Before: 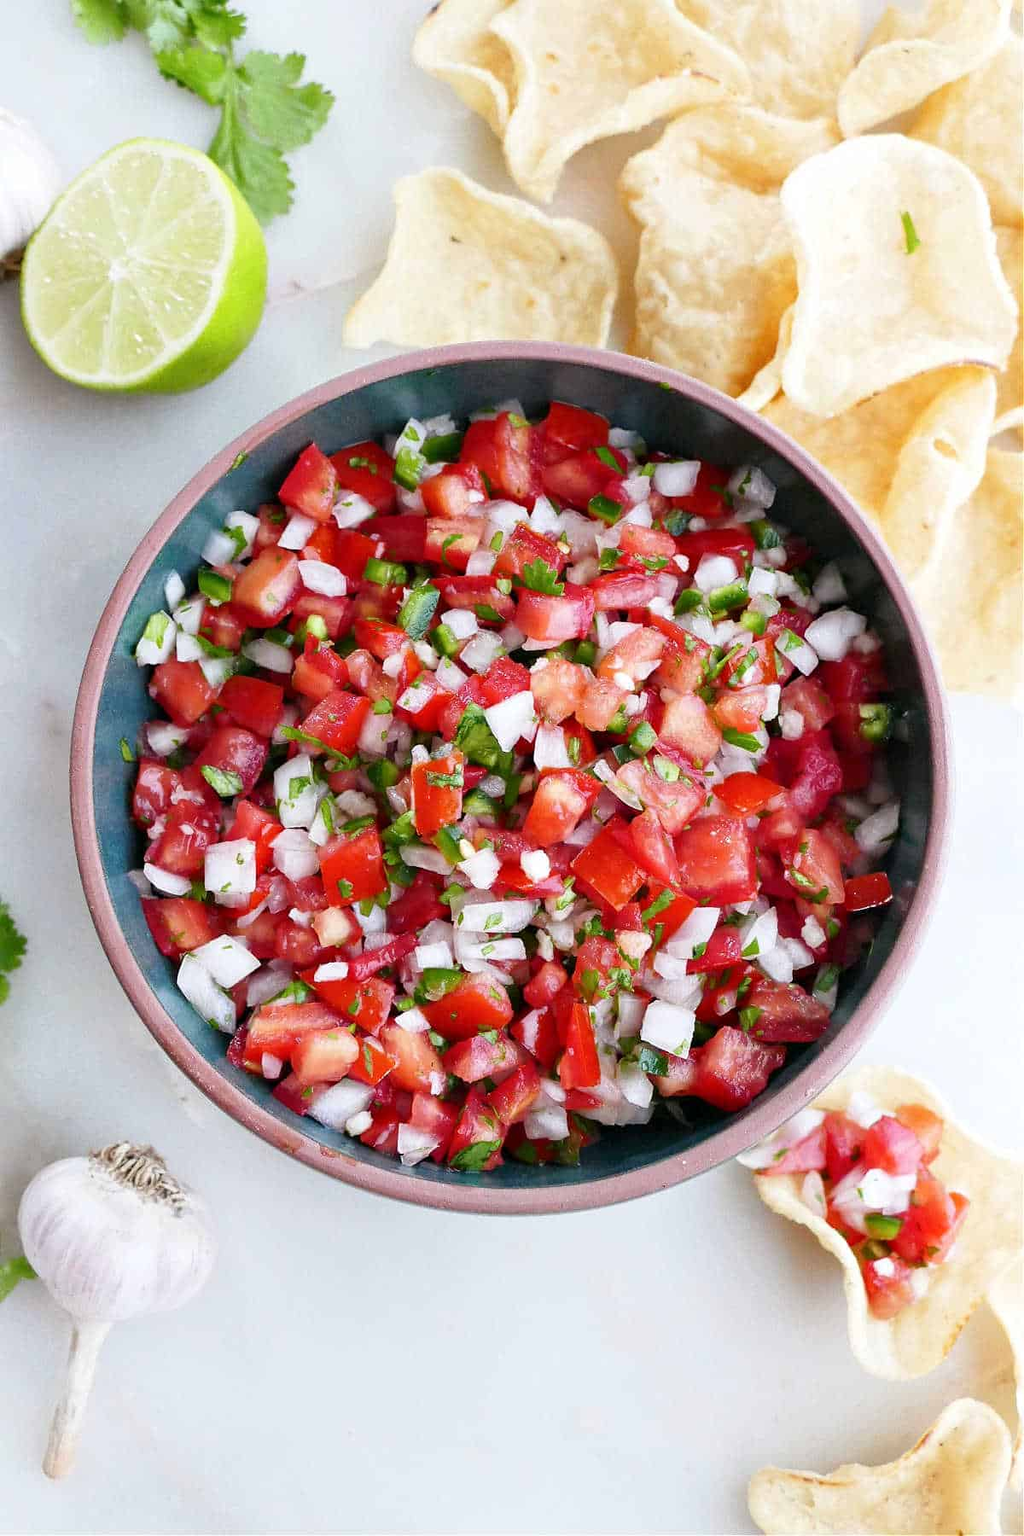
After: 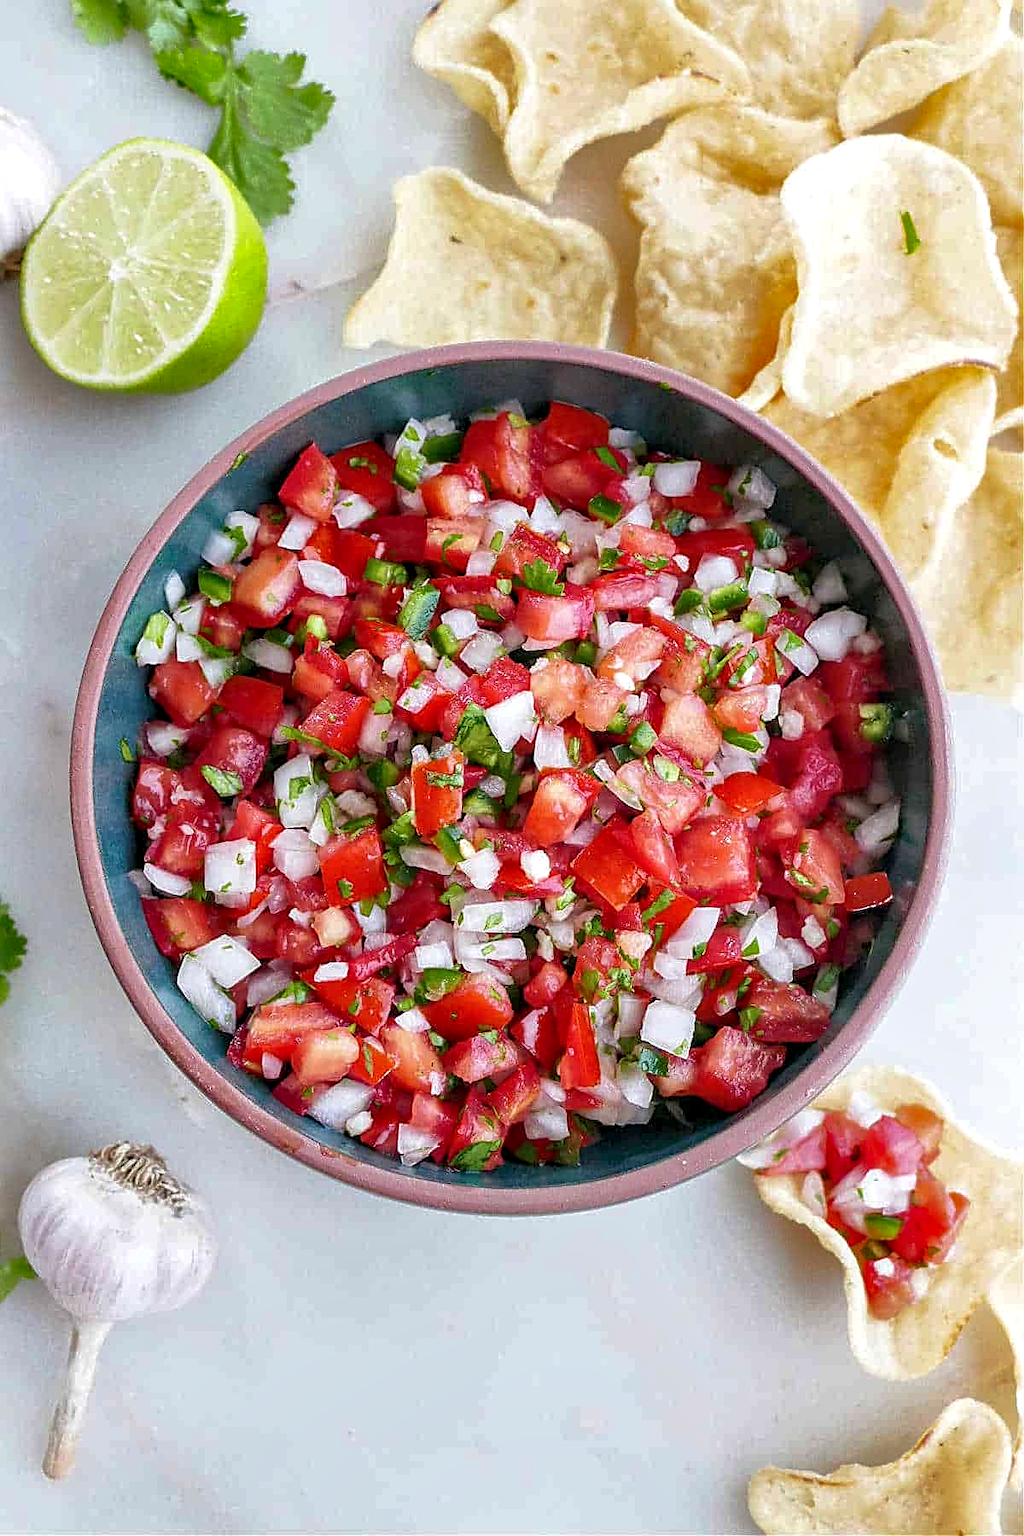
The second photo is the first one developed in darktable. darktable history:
sharpen: on, module defaults
velvia: strength 15.65%
shadows and highlights: on, module defaults
local contrast: detail 130%
